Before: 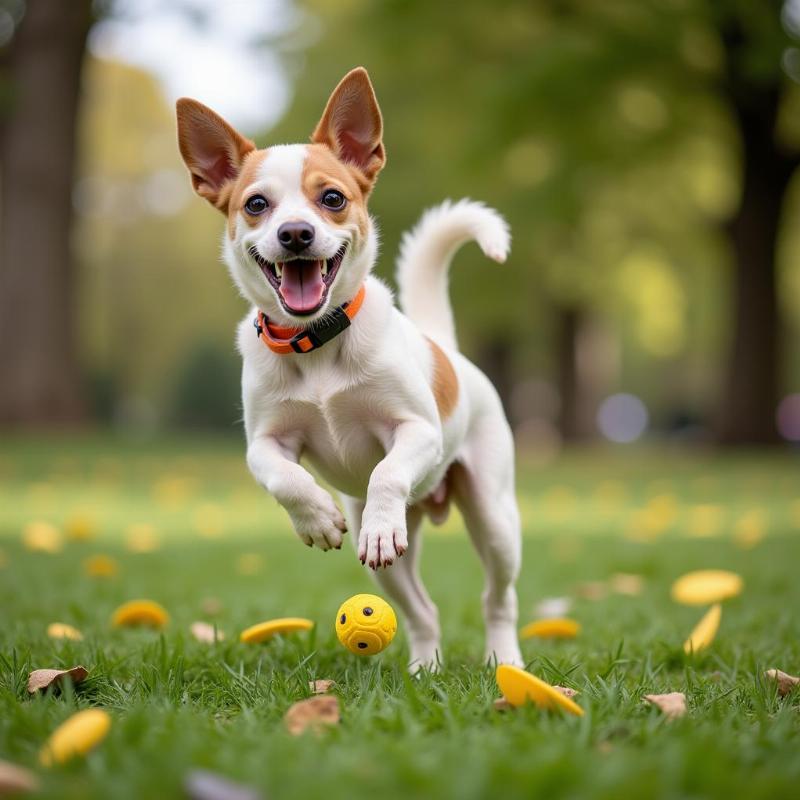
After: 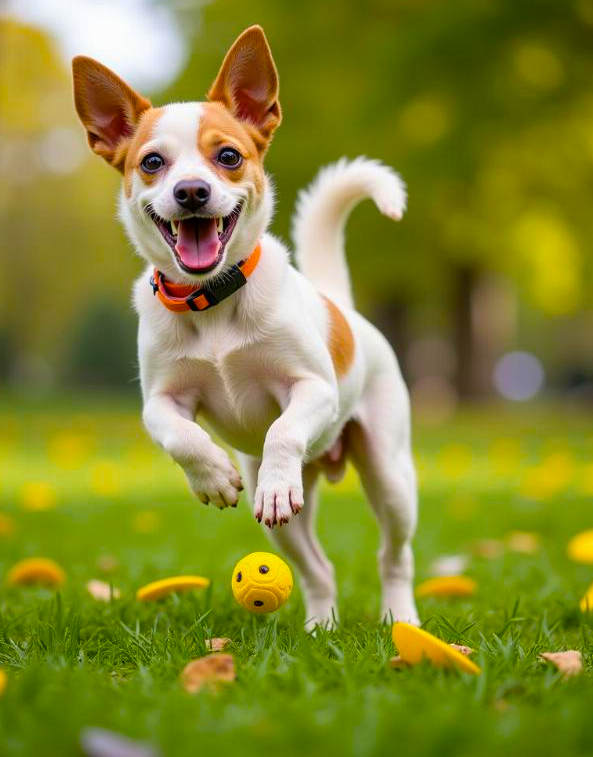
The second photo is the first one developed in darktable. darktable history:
crop and rotate: left 13.15%, top 5.251%, right 12.609%
color balance rgb: linear chroma grading › global chroma 15%, perceptual saturation grading › global saturation 30%
